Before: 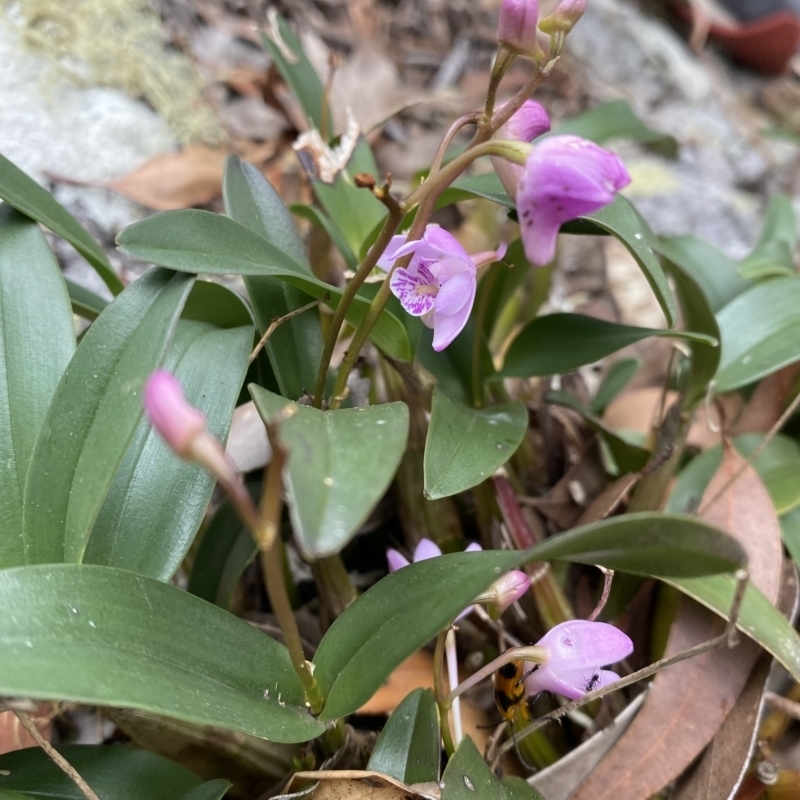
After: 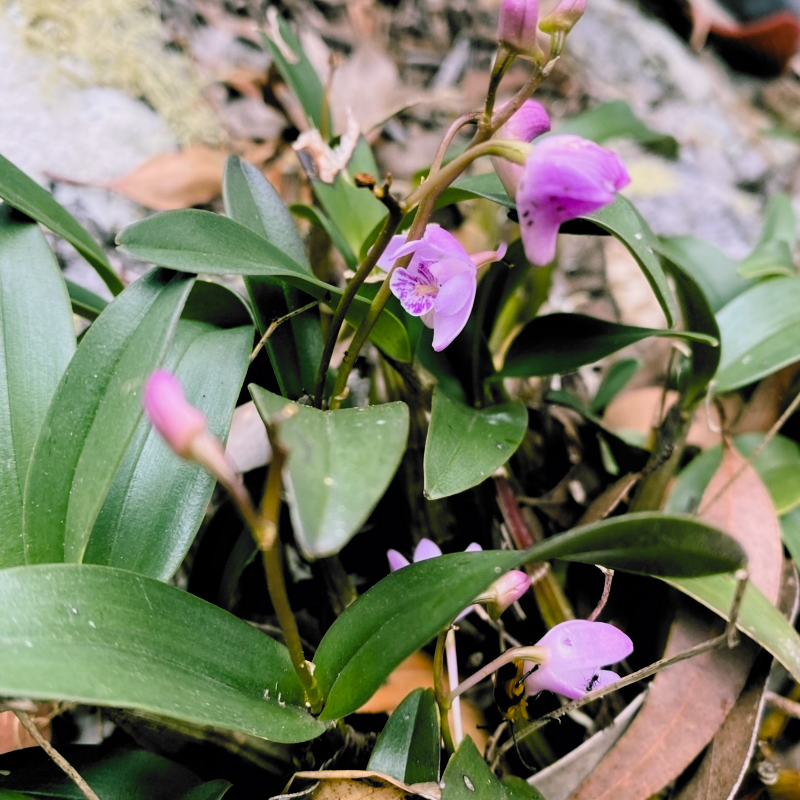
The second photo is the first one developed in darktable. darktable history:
filmic rgb: black relative exposure -5.01 EV, white relative exposure 3.95 EV, hardness 2.9, contrast 1.393, highlights saturation mix -29.4%, color science v6 (2022)
exposure: black level correction 0.002, exposure 0.149 EV, compensate exposure bias true, compensate highlight preservation false
color balance rgb: shadows lift › chroma 11.555%, shadows lift › hue 134.01°, highlights gain › chroma 1.461%, highlights gain › hue 312.6°, global offset › luminance -0.479%, perceptual saturation grading › global saturation 20%, perceptual saturation grading › highlights -14.379%, perceptual saturation grading › shadows 49.801%, global vibrance 9.415%
